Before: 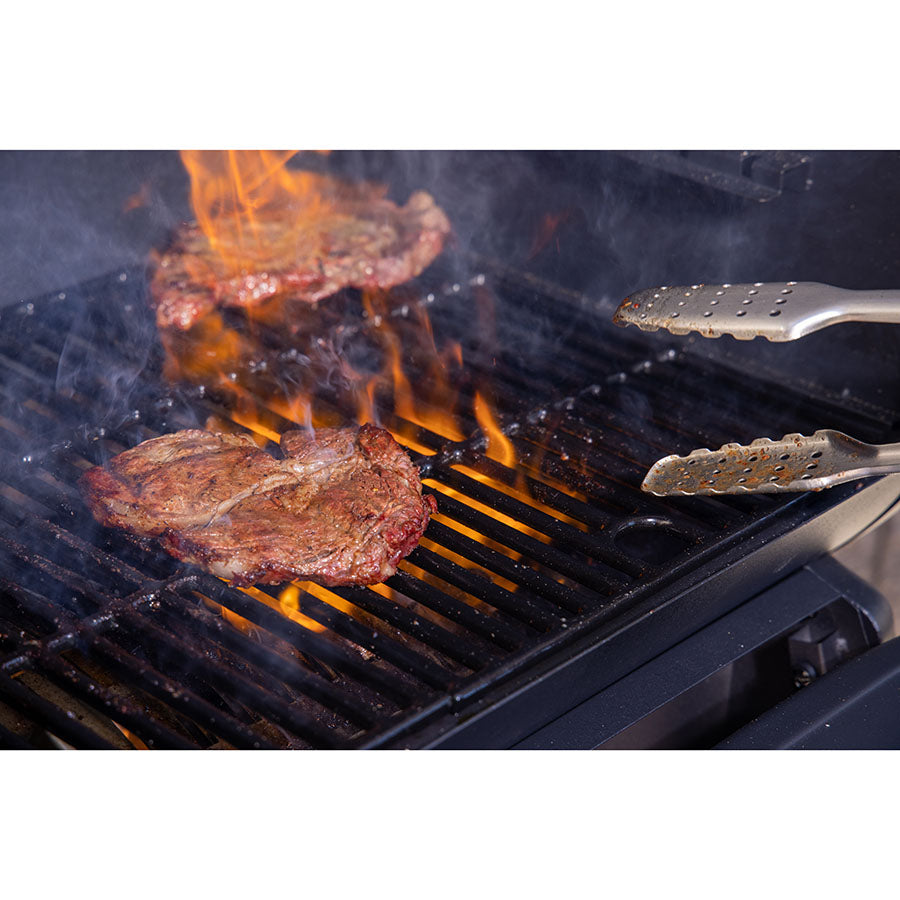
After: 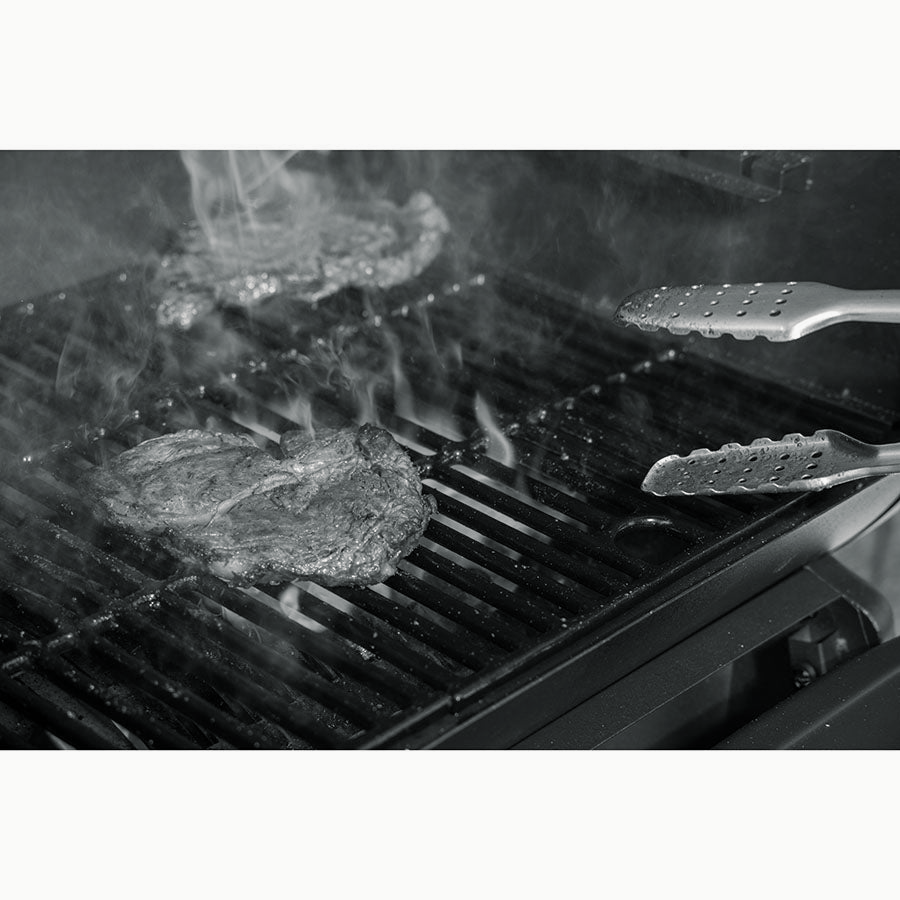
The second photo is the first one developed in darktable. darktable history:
color correction: saturation 0.85
split-toning: shadows › hue 190.8°, shadows › saturation 0.05, highlights › hue 54°, highlights › saturation 0.05, compress 0%
color calibration: output gray [0.267, 0.423, 0.261, 0], illuminant same as pipeline (D50), adaptation none (bypass)
